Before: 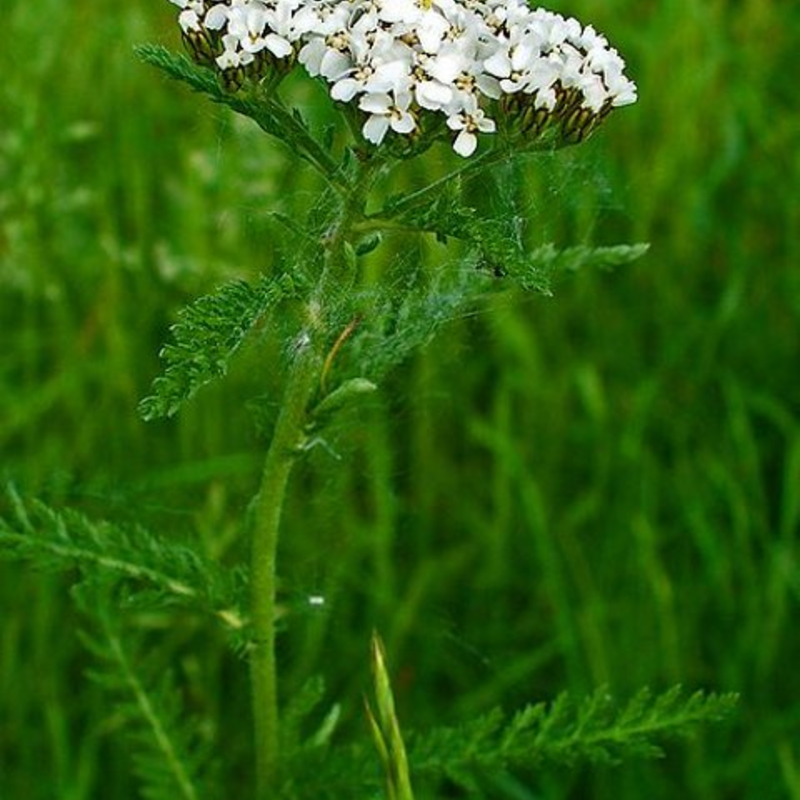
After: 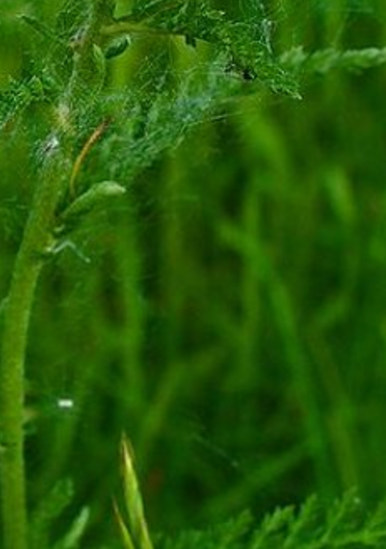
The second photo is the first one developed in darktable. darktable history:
crop: left 31.379%, top 24.658%, right 20.326%, bottom 6.628%
base curve: curves: ch0 [(0, 0) (0.297, 0.298) (1, 1)], preserve colors none
